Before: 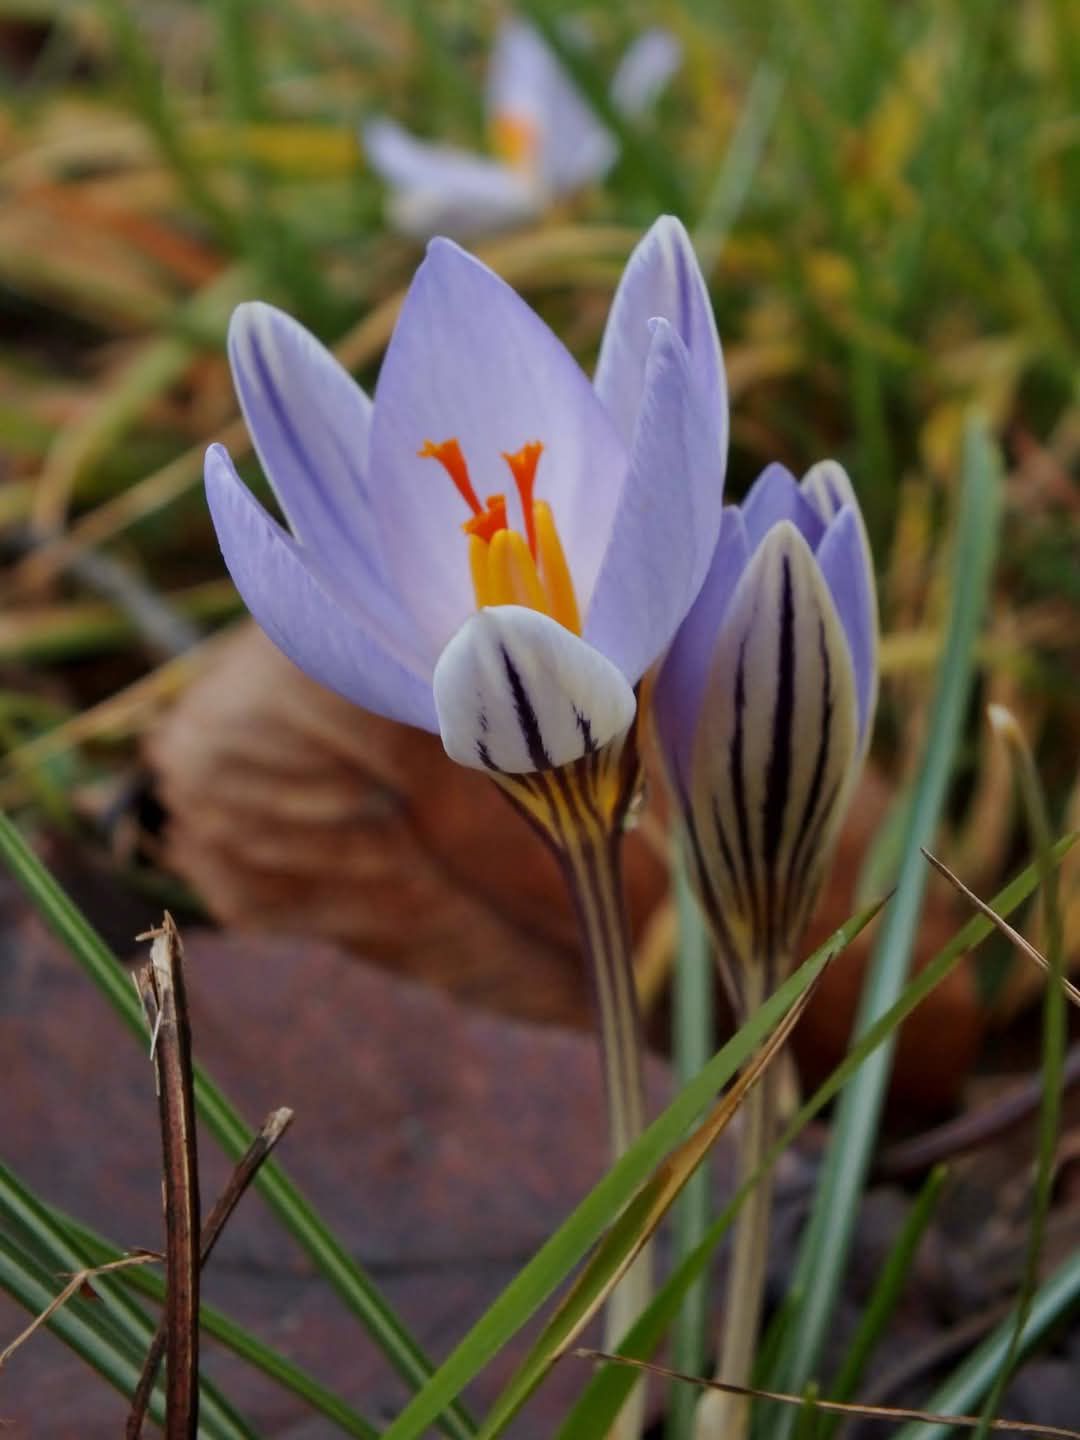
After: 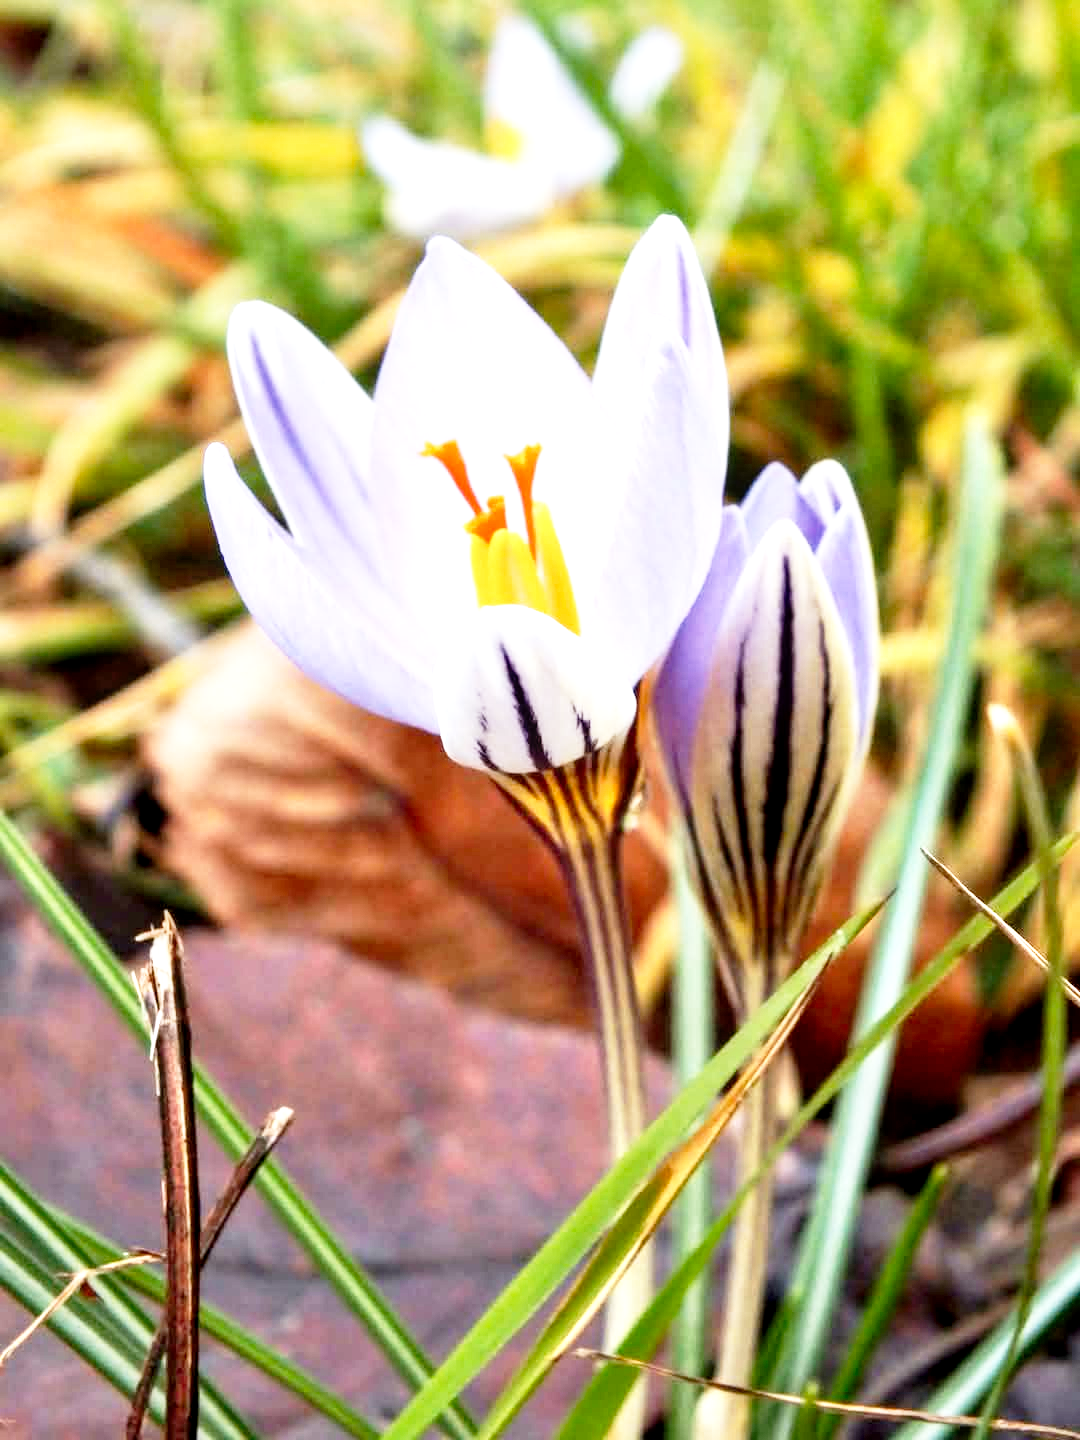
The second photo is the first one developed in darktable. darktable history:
local contrast: highlights 83%, shadows 81%
base curve: curves: ch0 [(0, 0) (0.012, 0.01) (0.073, 0.168) (0.31, 0.711) (0.645, 0.957) (1, 1)], preserve colors none
exposure: exposure 1 EV, compensate highlight preservation false
